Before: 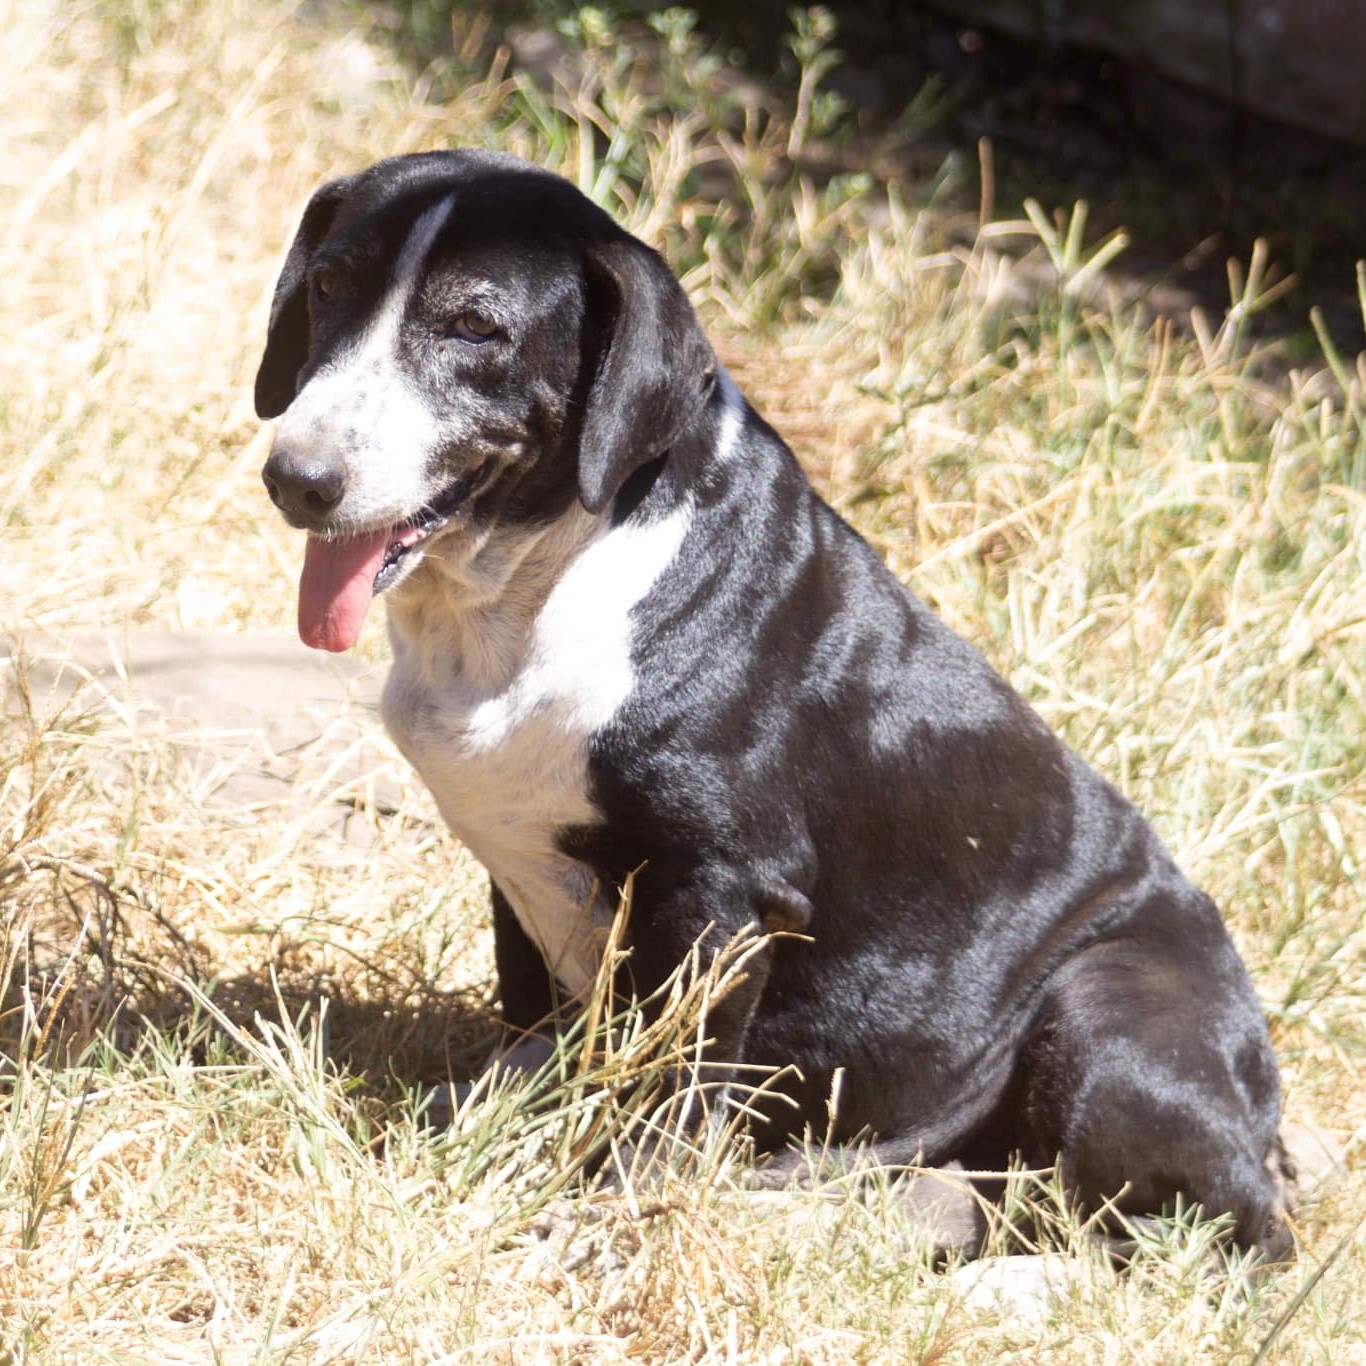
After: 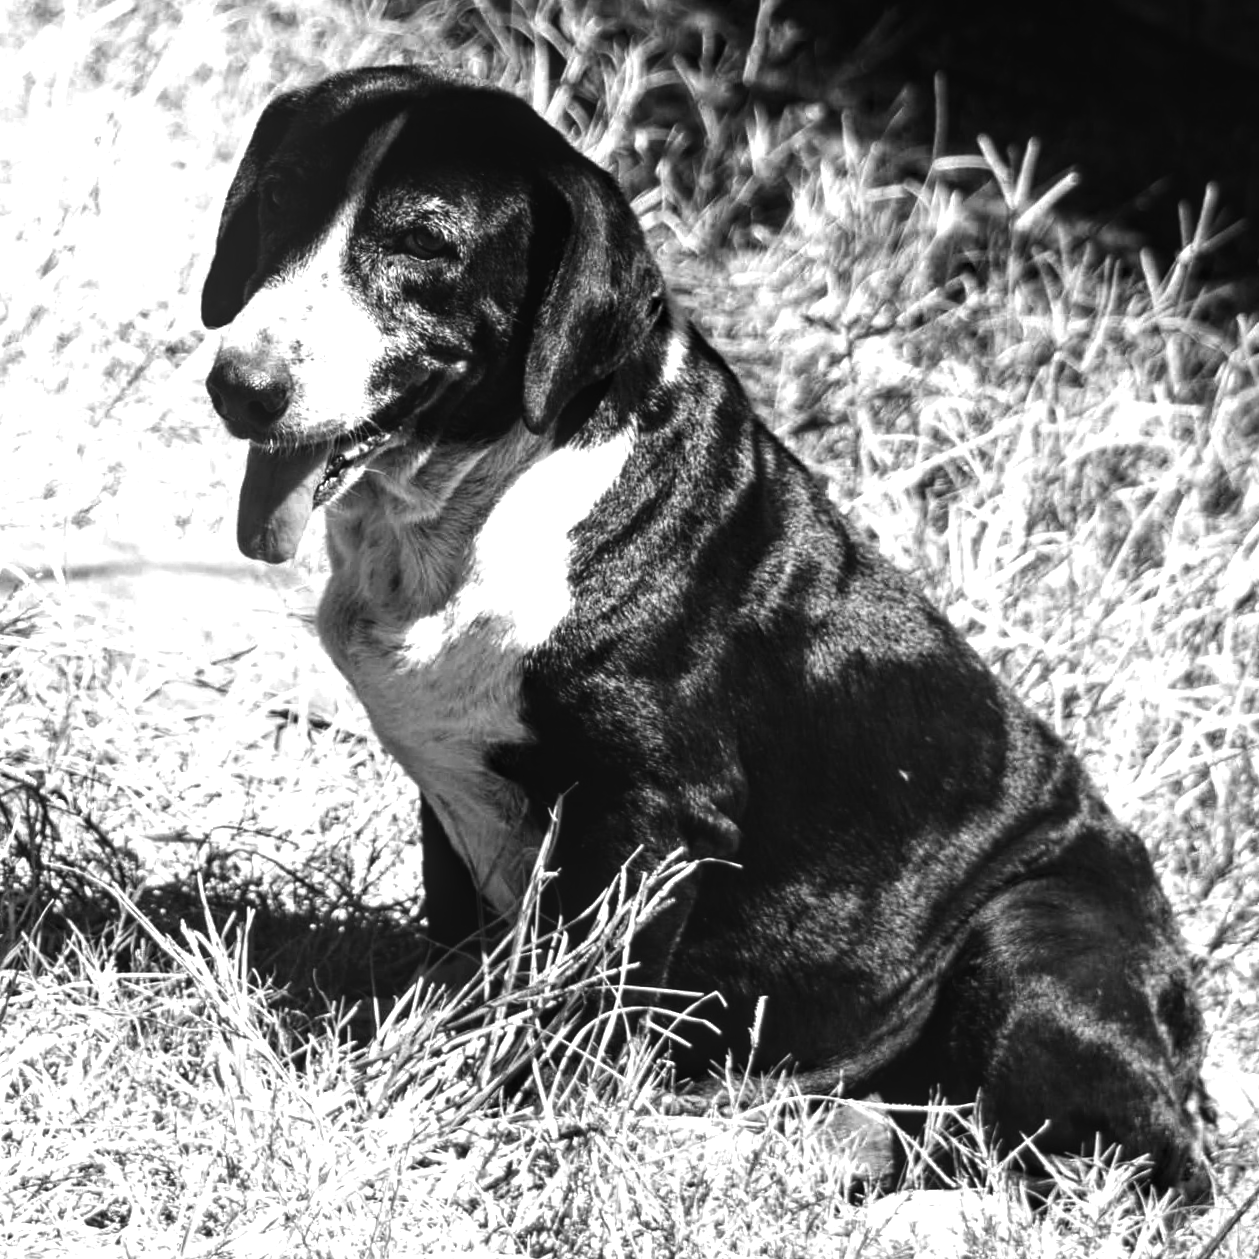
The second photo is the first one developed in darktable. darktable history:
local contrast: on, module defaults
contrast brightness saturation: contrast 0.09, brightness -0.59, saturation 0.17
exposure: black level correction 0, exposure 0.4 EV, compensate exposure bias true, compensate highlight preservation false
tone equalizer: on, module defaults
crop and rotate: angle -1.96°, left 3.097%, top 4.154%, right 1.586%, bottom 0.529%
haze removal: strength 0.29, distance 0.25, compatibility mode true, adaptive false
monochrome: size 1
